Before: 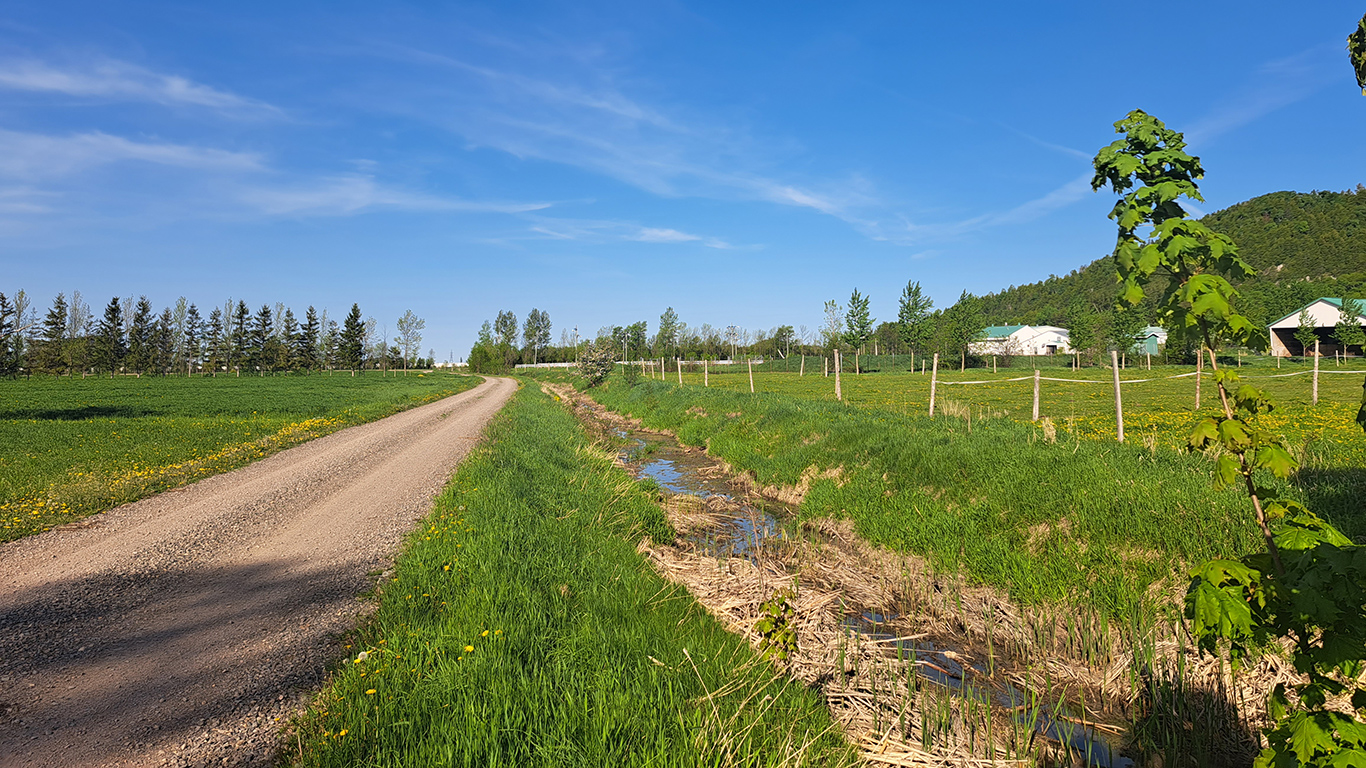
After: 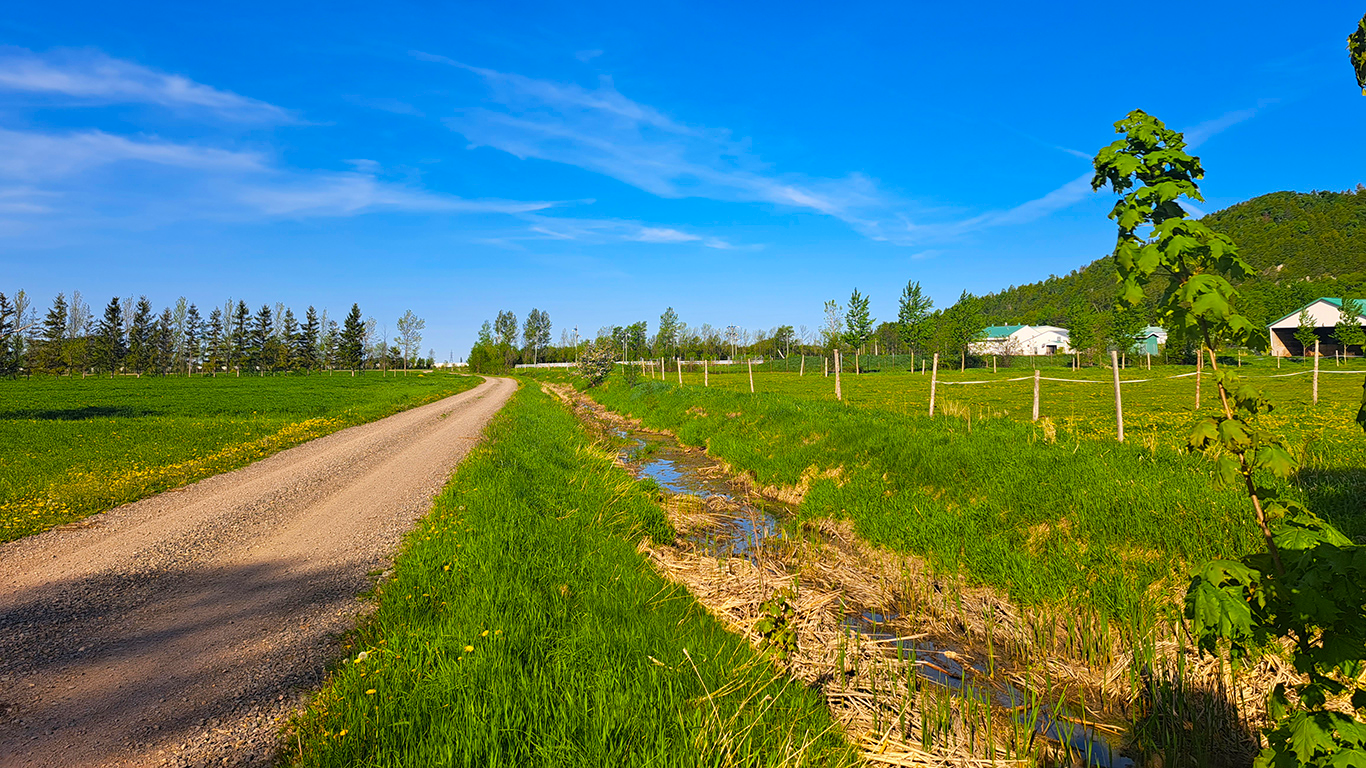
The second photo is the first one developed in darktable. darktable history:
color balance rgb: linear chroma grading › global chroma 8.858%, perceptual saturation grading › global saturation 29.677%, global vibrance 20%
